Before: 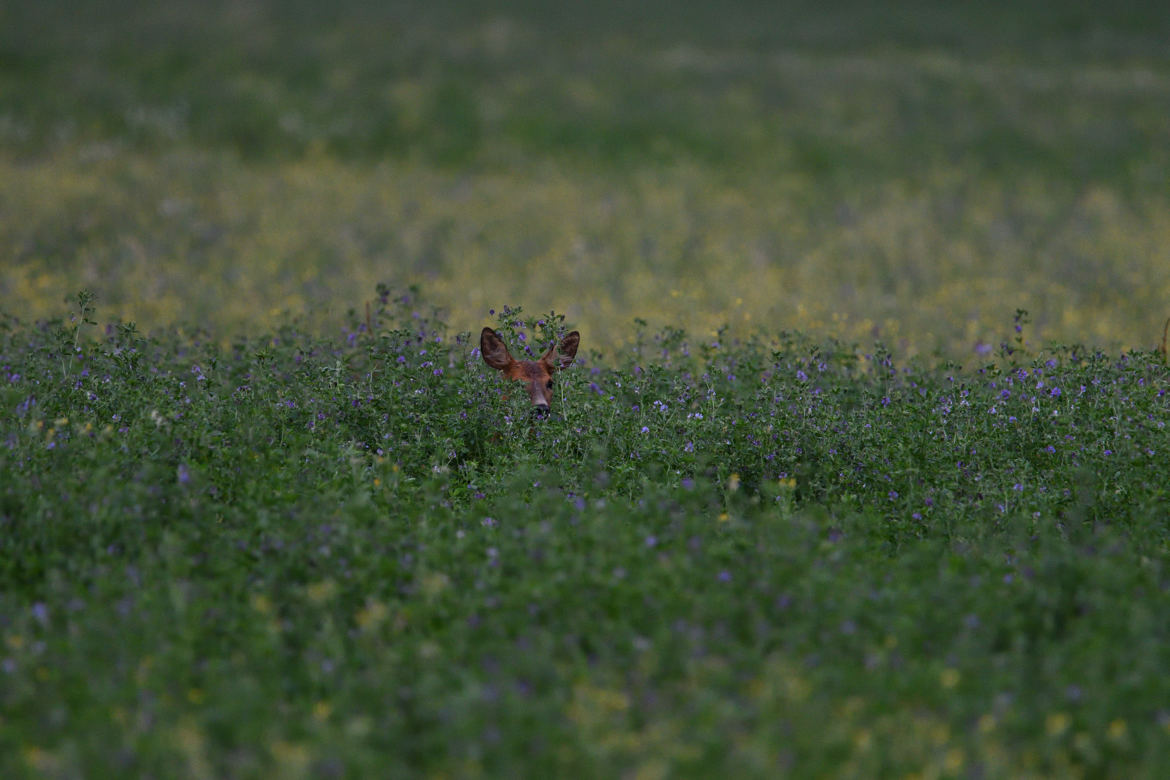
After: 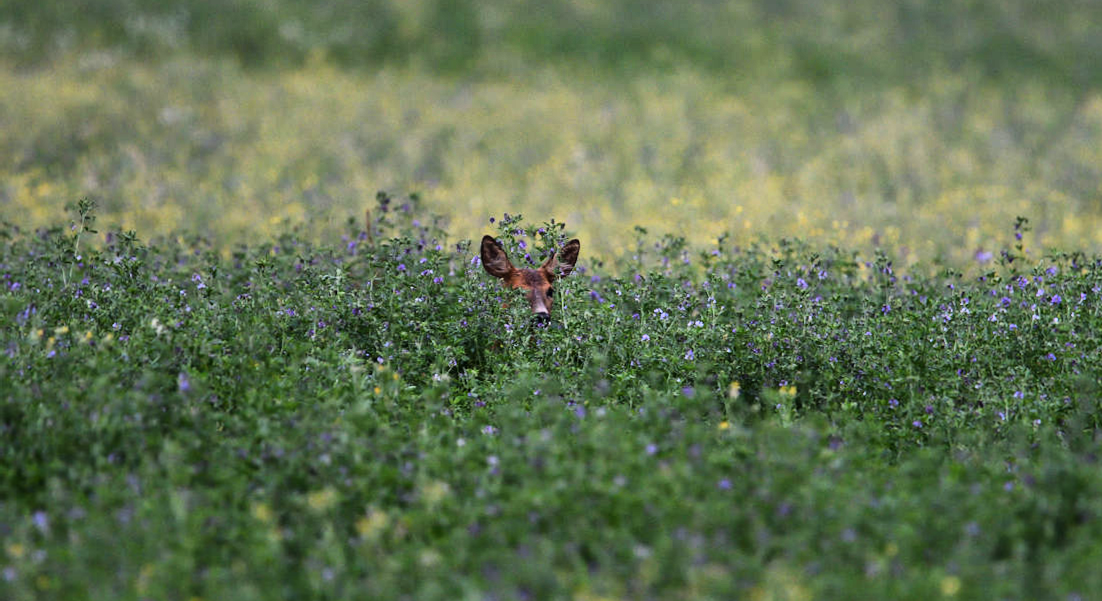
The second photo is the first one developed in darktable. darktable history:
base curve: curves: ch0 [(0, 0) (0.007, 0.004) (0.027, 0.03) (0.046, 0.07) (0.207, 0.54) (0.442, 0.872) (0.673, 0.972) (1, 1)]
crop and rotate: angle 0.048°, top 11.929%, right 5.811%, bottom 11.087%
